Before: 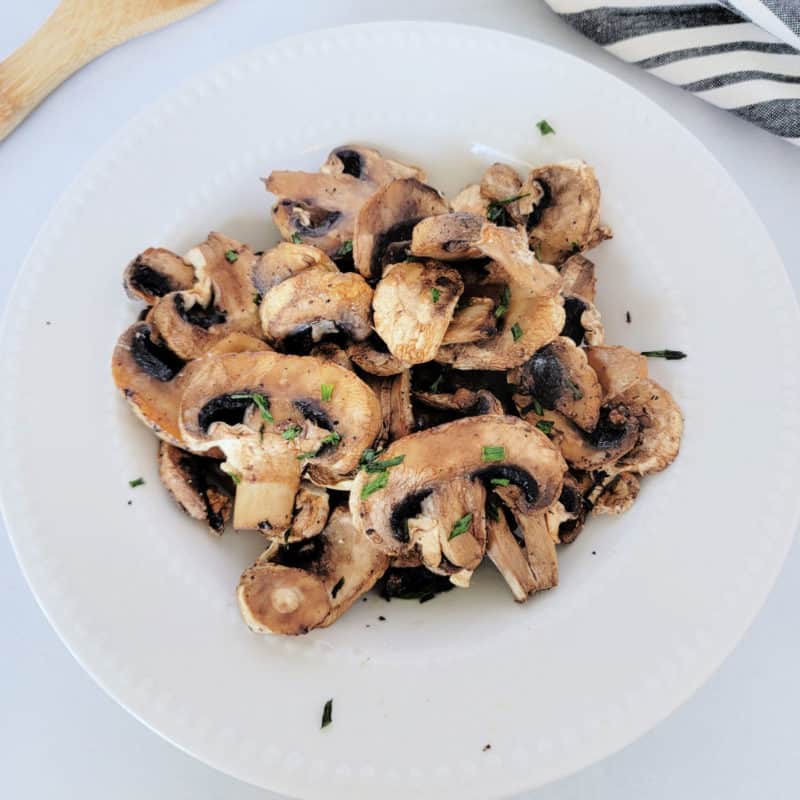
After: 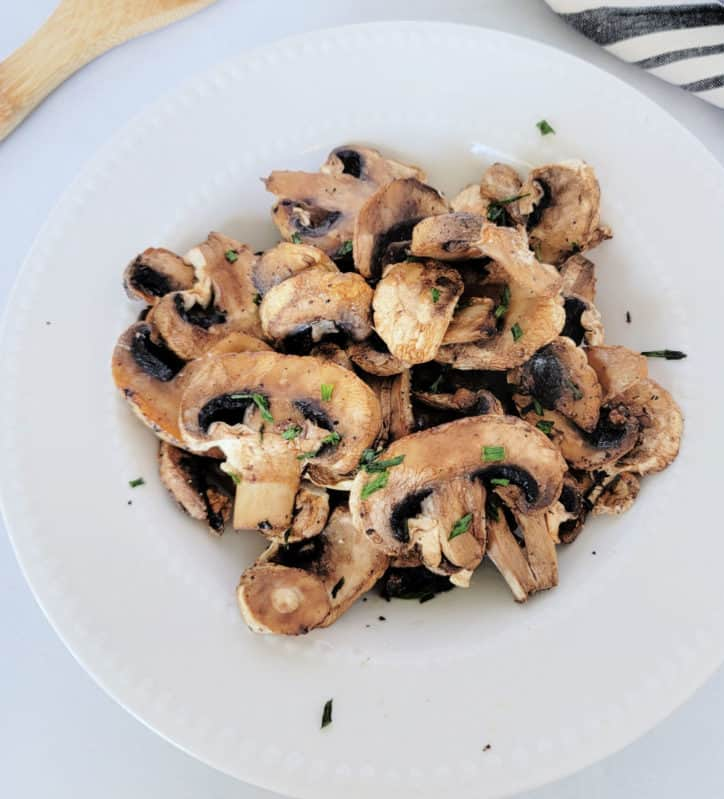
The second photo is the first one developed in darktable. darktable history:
crop: right 9.493%, bottom 0.024%
